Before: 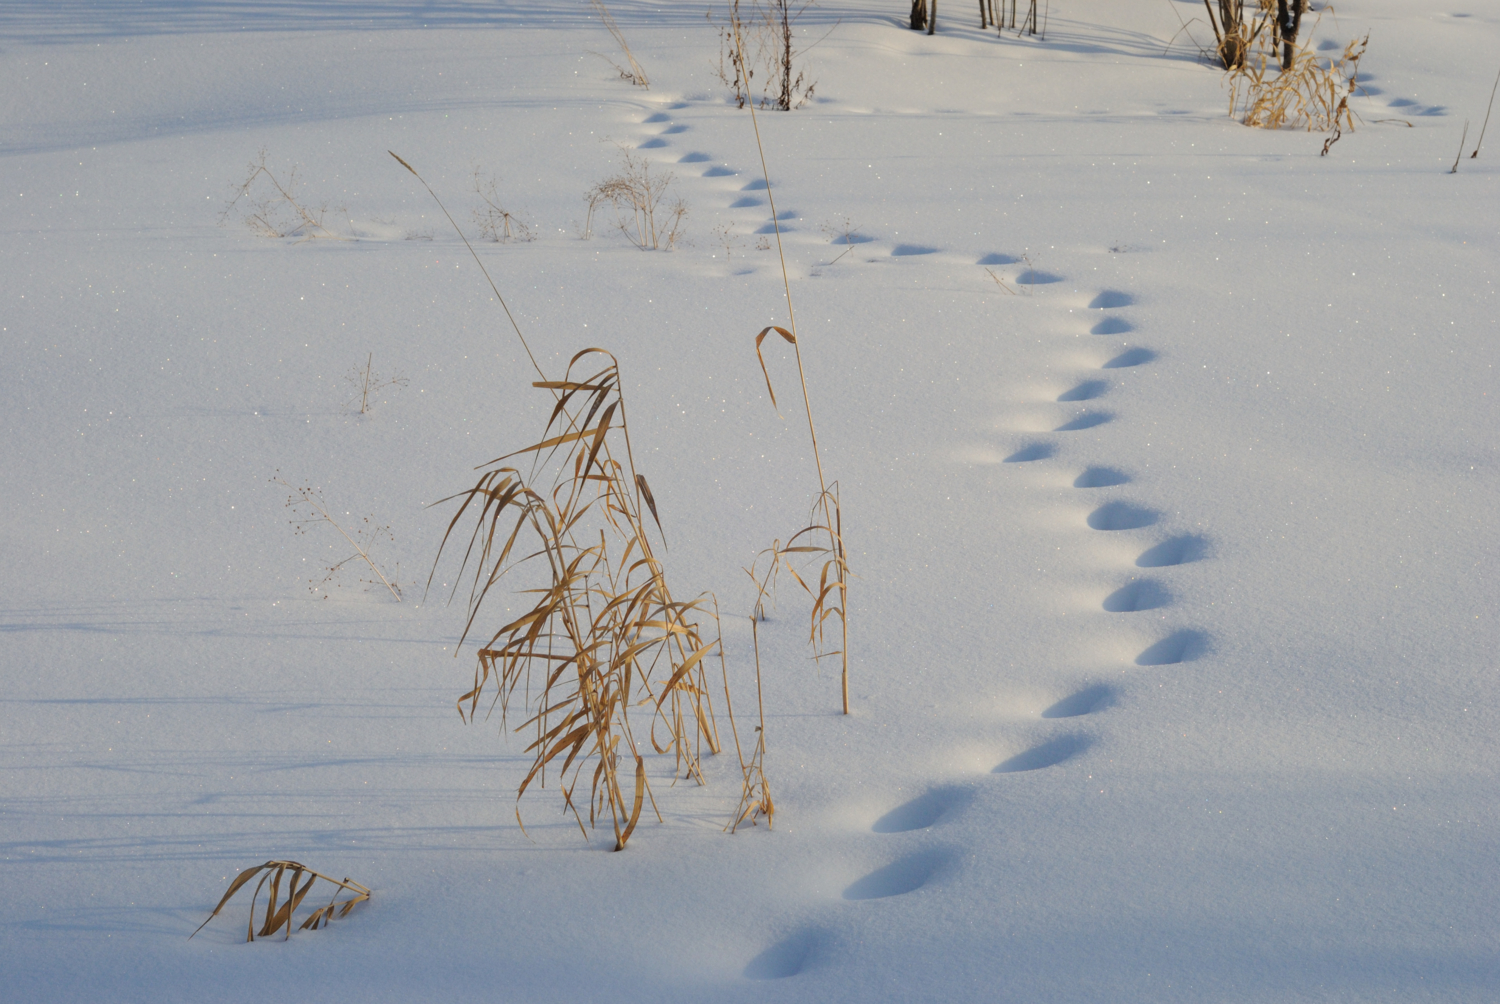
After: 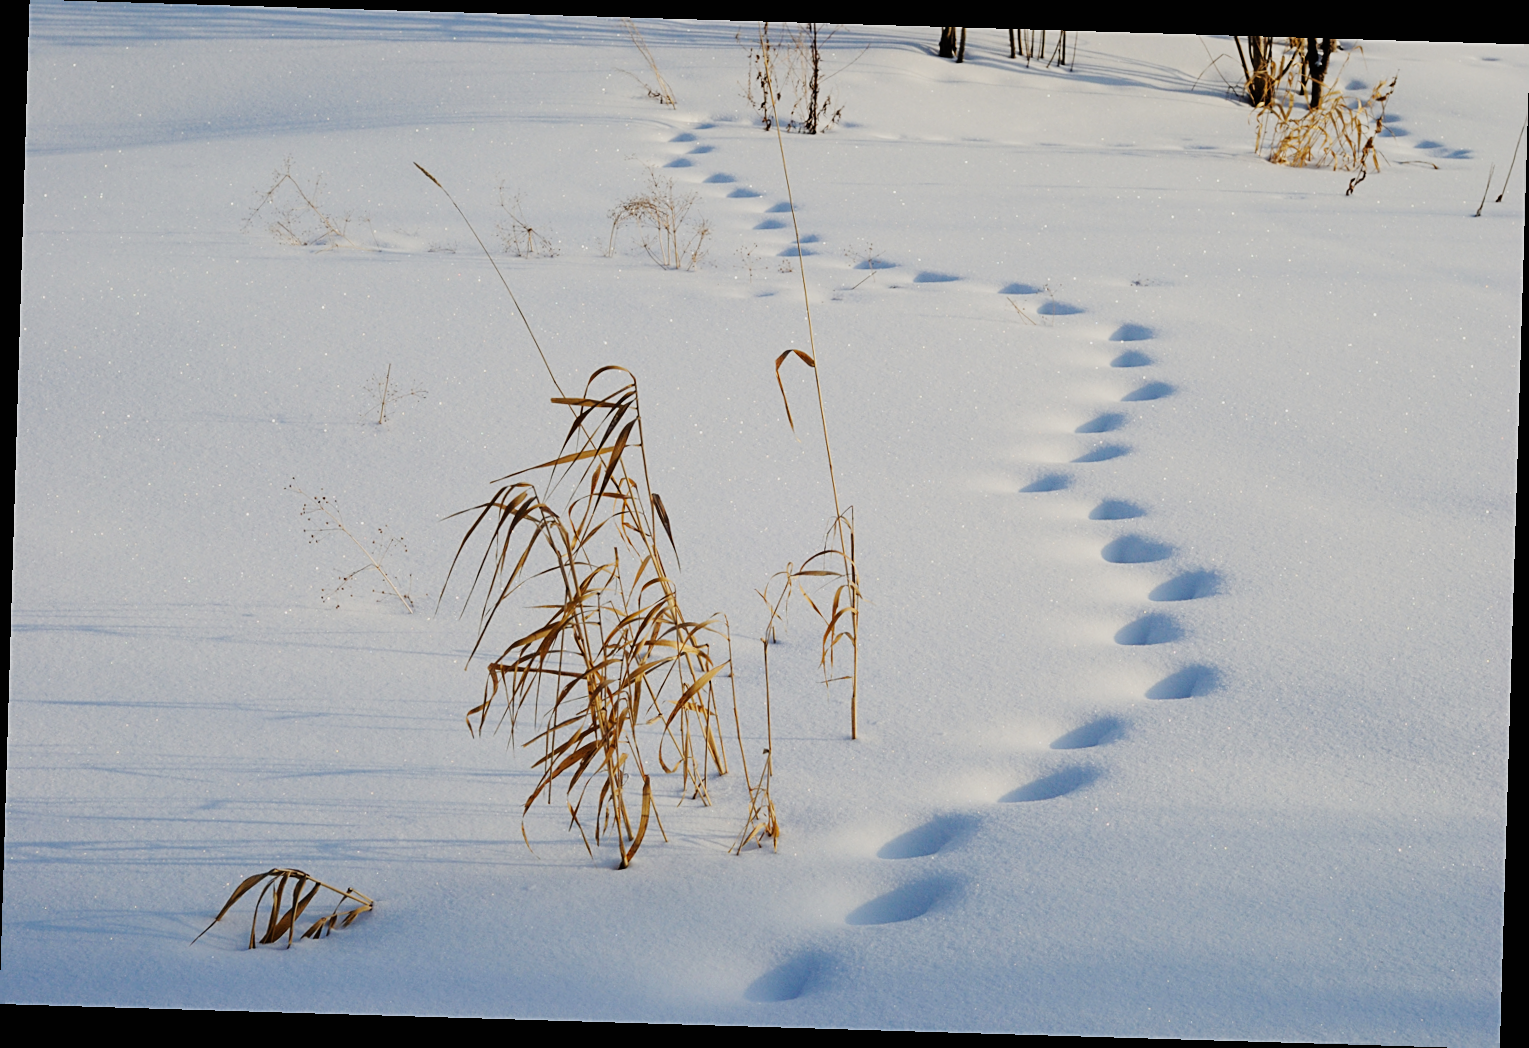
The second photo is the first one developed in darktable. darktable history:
sigmoid: contrast 2, skew -0.2, preserve hue 0%, red attenuation 0.1, red rotation 0.035, green attenuation 0.1, green rotation -0.017, blue attenuation 0.15, blue rotation -0.052, base primaries Rec2020
sharpen: on, module defaults
rotate and perspective: rotation 1.72°, automatic cropping off
color contrast: green-magenta contrast 0.96
